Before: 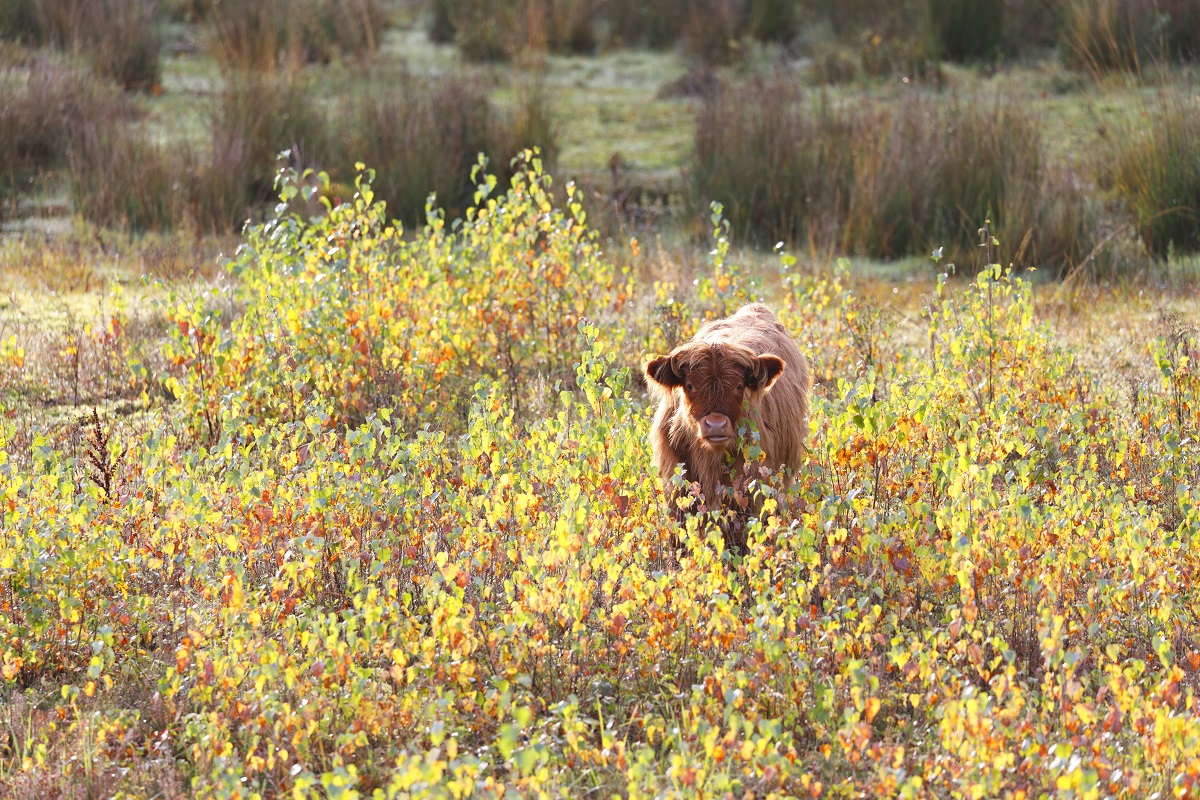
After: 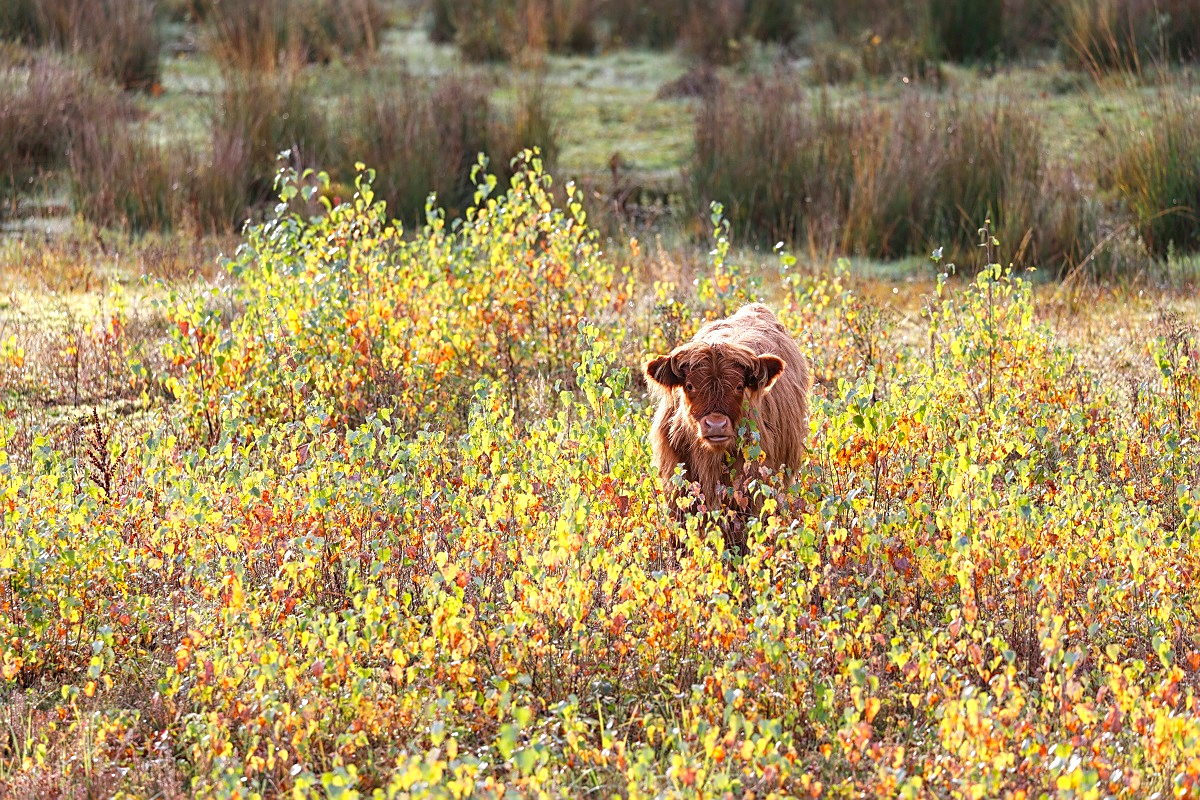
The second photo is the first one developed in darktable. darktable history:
exposure: exposure -0.041 EV, compensate highlight preservation false
sharpen: on, module defaults
local contrast: on, module defaults
